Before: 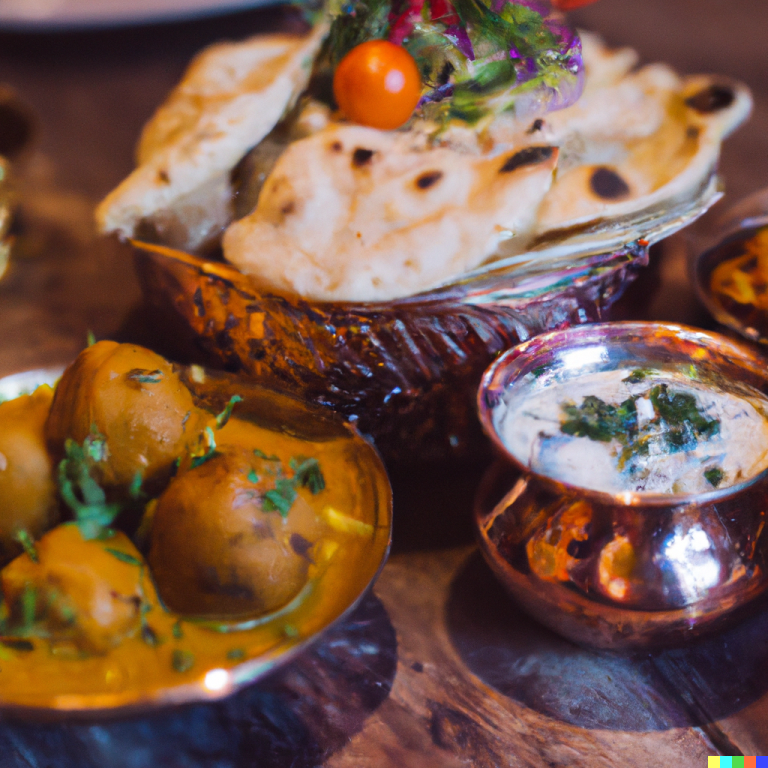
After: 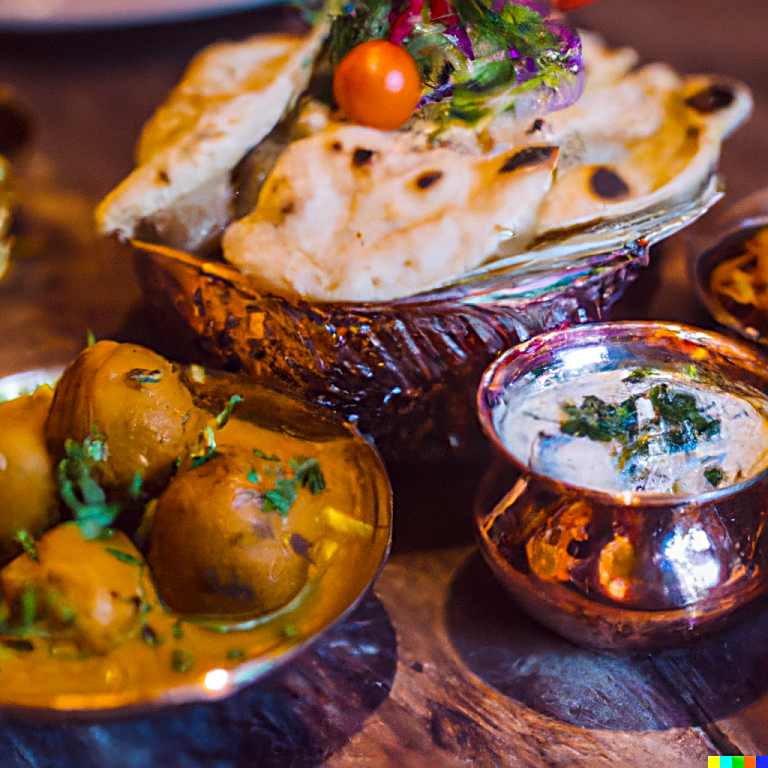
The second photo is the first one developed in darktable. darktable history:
sharpen: radius 2.584, amount 0.688
color balance rgb: perceptual saturation grading › global saturation 20%, global vibrance 20%
local contrast: on, module defaults
